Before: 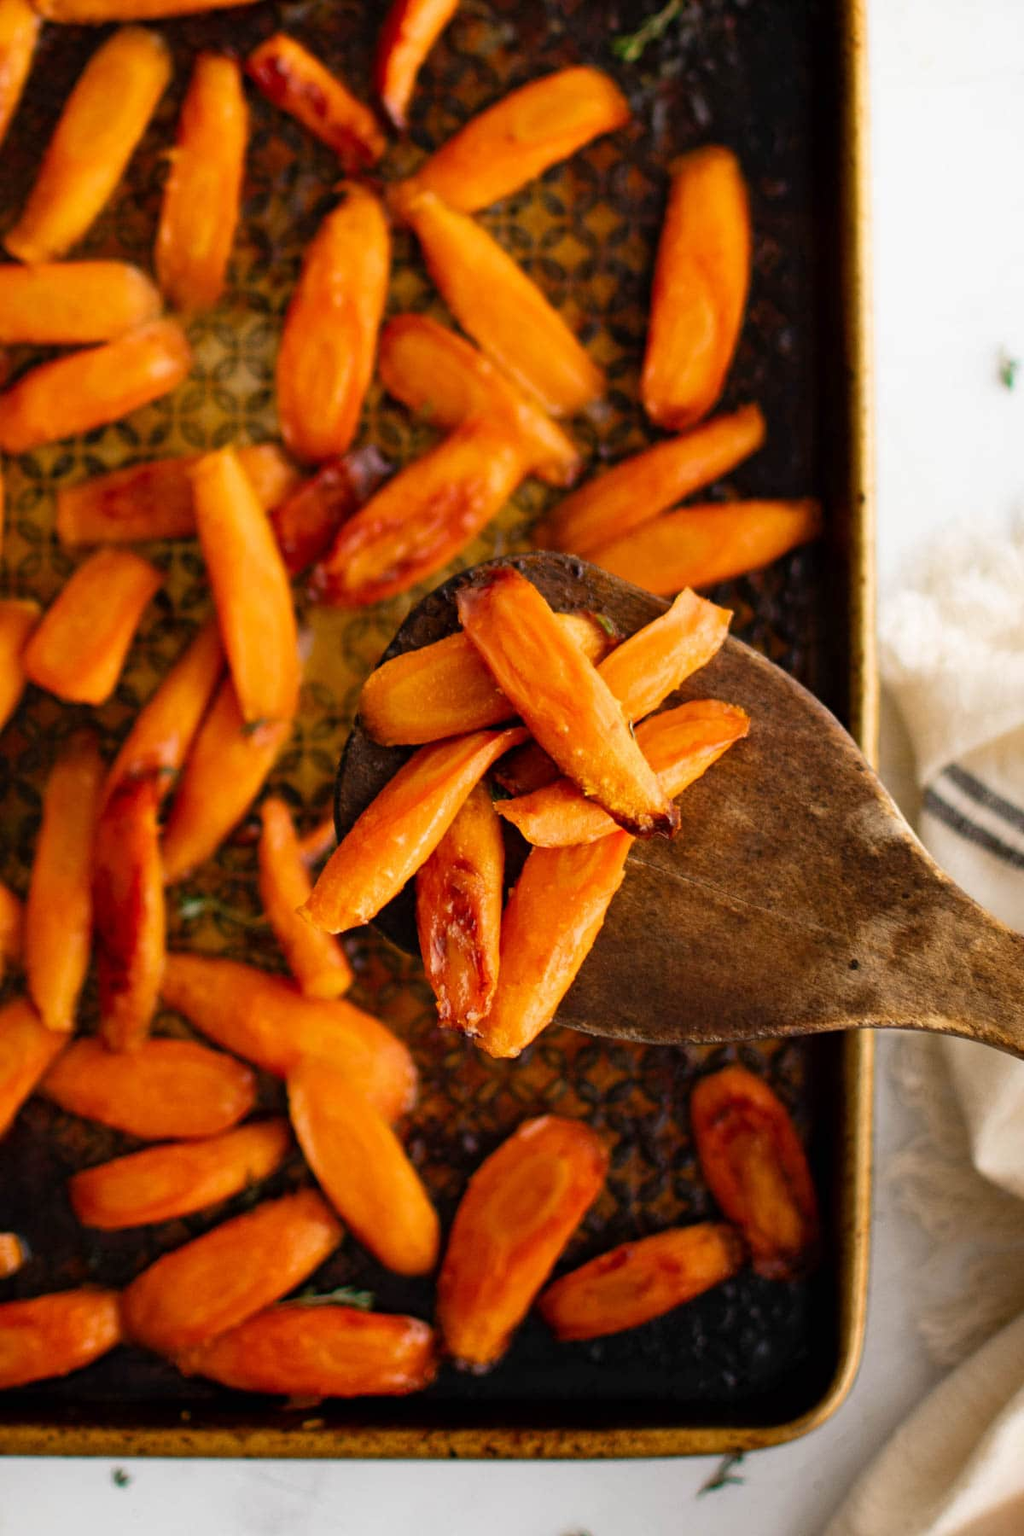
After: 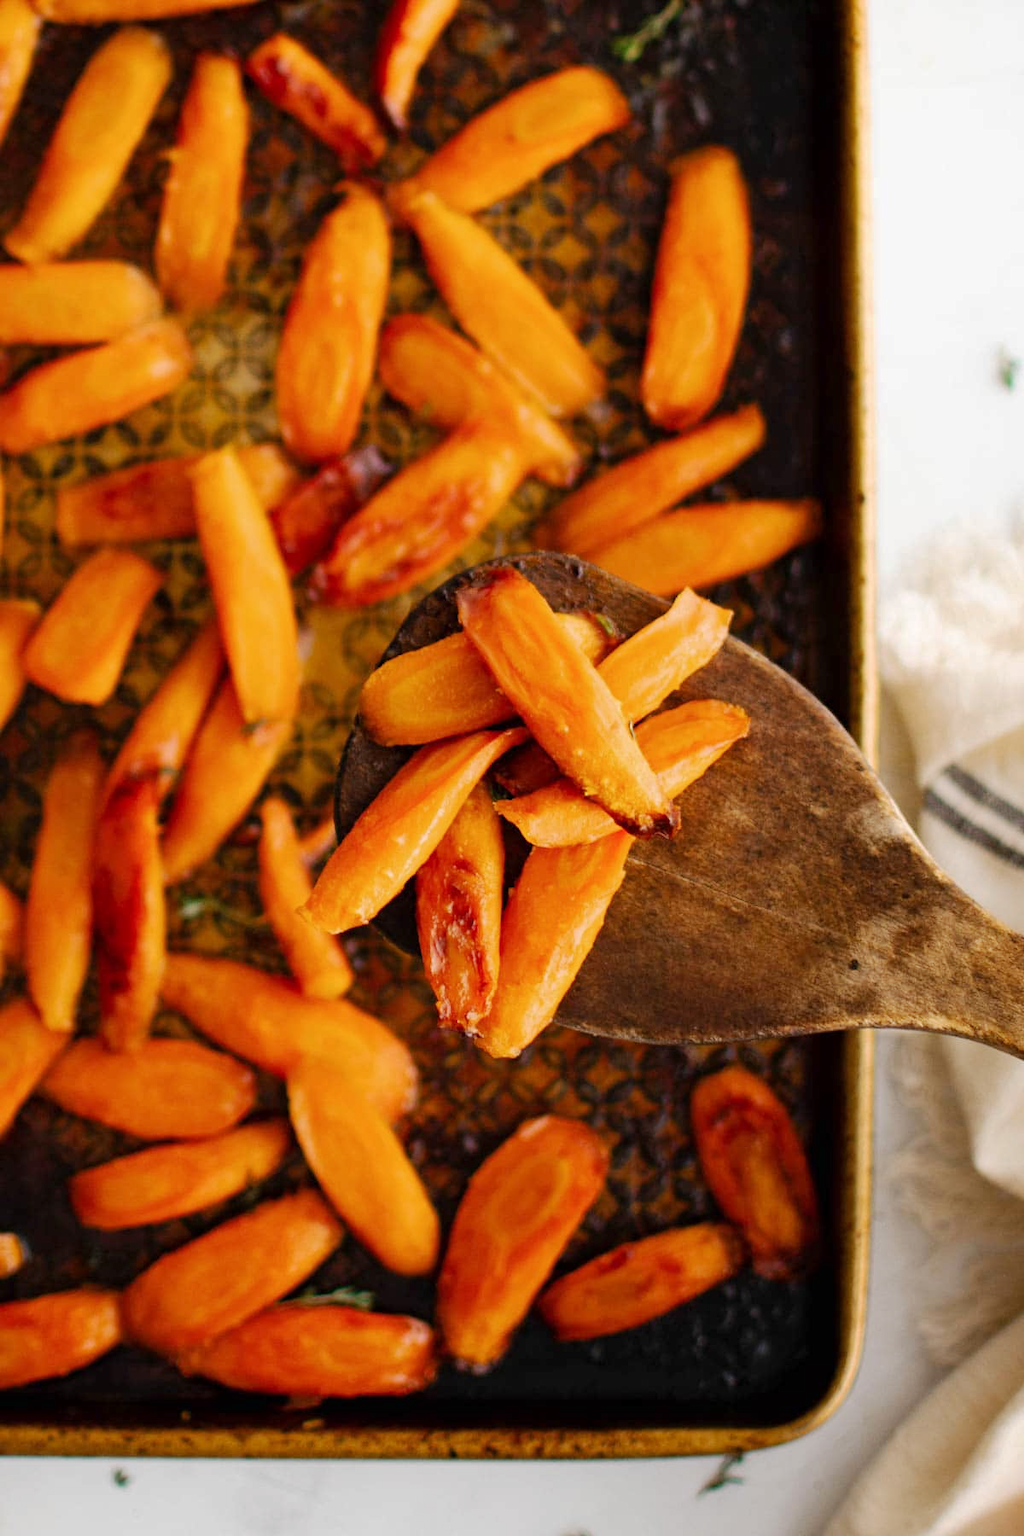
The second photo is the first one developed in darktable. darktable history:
base curve: curves: ch0 [(0, 0) (0.262, 0.32) (0.722, 0.705) (1, 1)], preserve colors none
